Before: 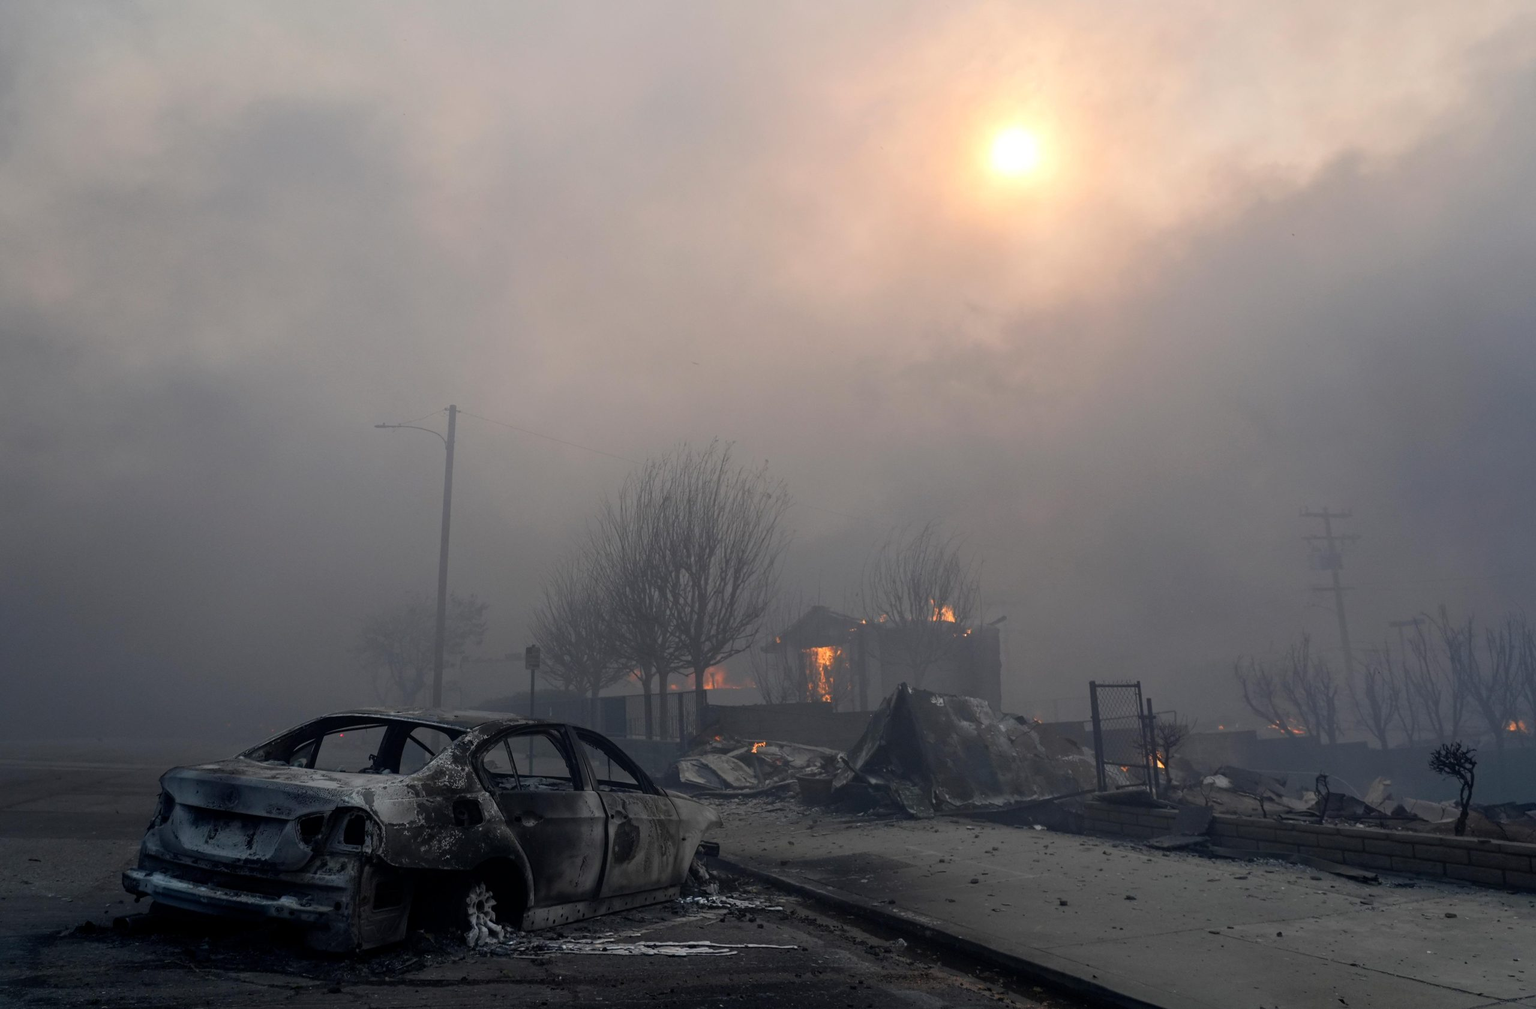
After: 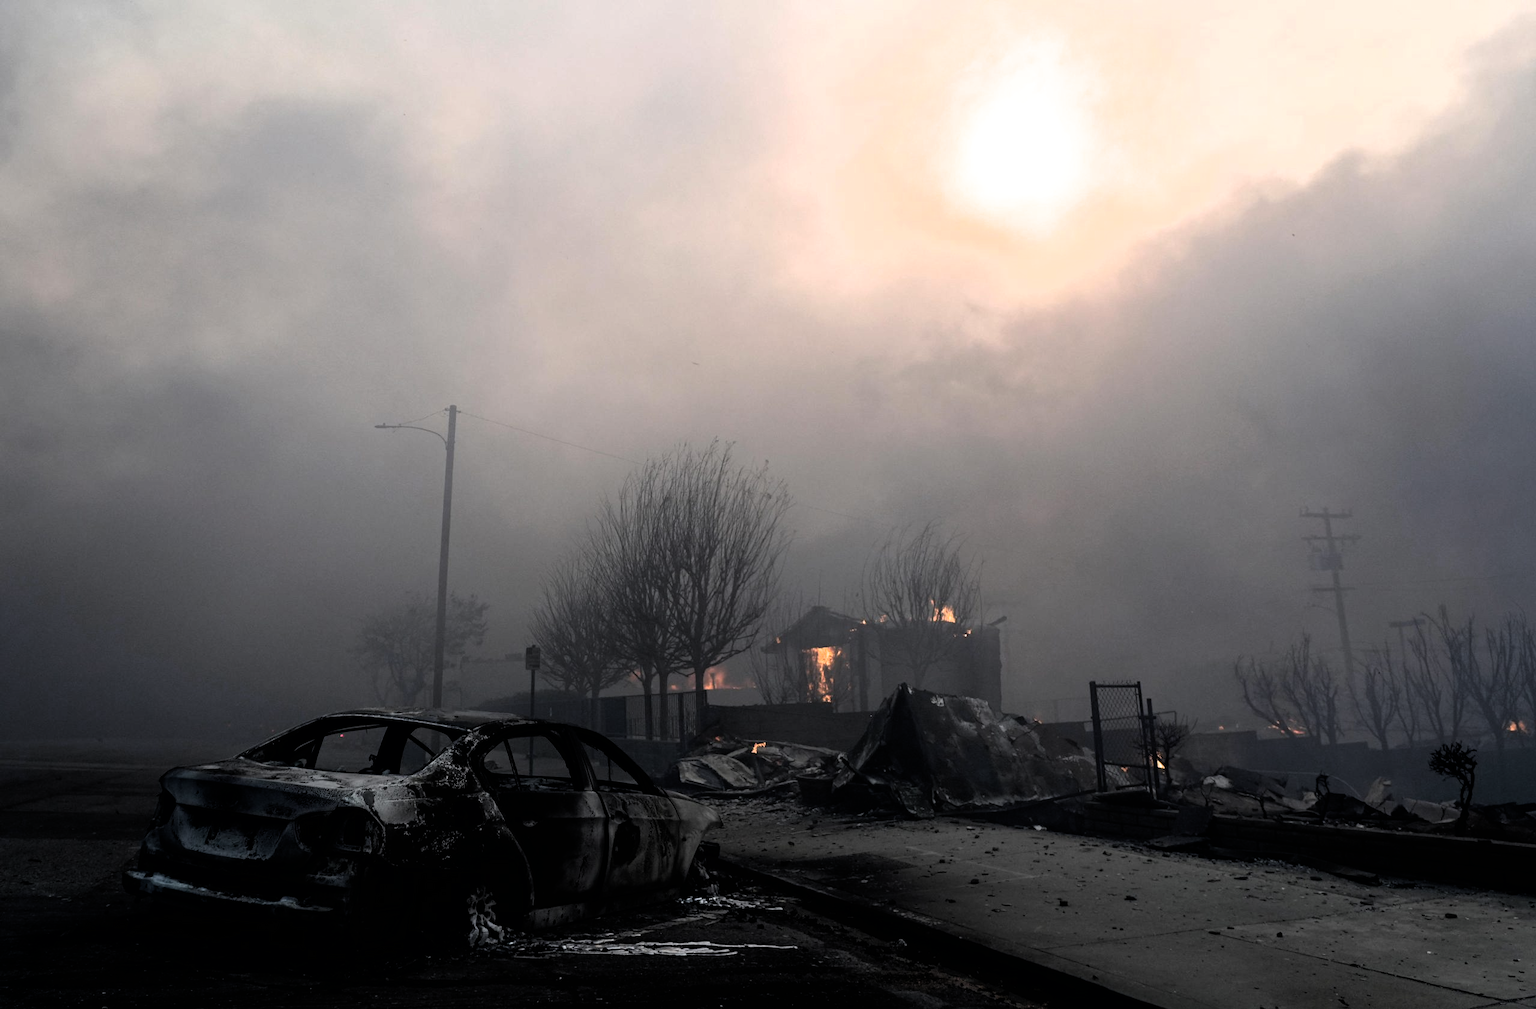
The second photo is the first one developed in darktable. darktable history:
filmic rgb: black relative exposure -8.2 EV, white relative exposure 2.2 EV, threshold 3 EV, hardness 7.11, latitude 85.74%, contrast 1.696, highlights saturation mix -4%, shadows ↔ highlights balance -2.69%, color science v5 (2021), contrast in shadows safe, contrast in highlights safe, enable highlight reconstruction true
